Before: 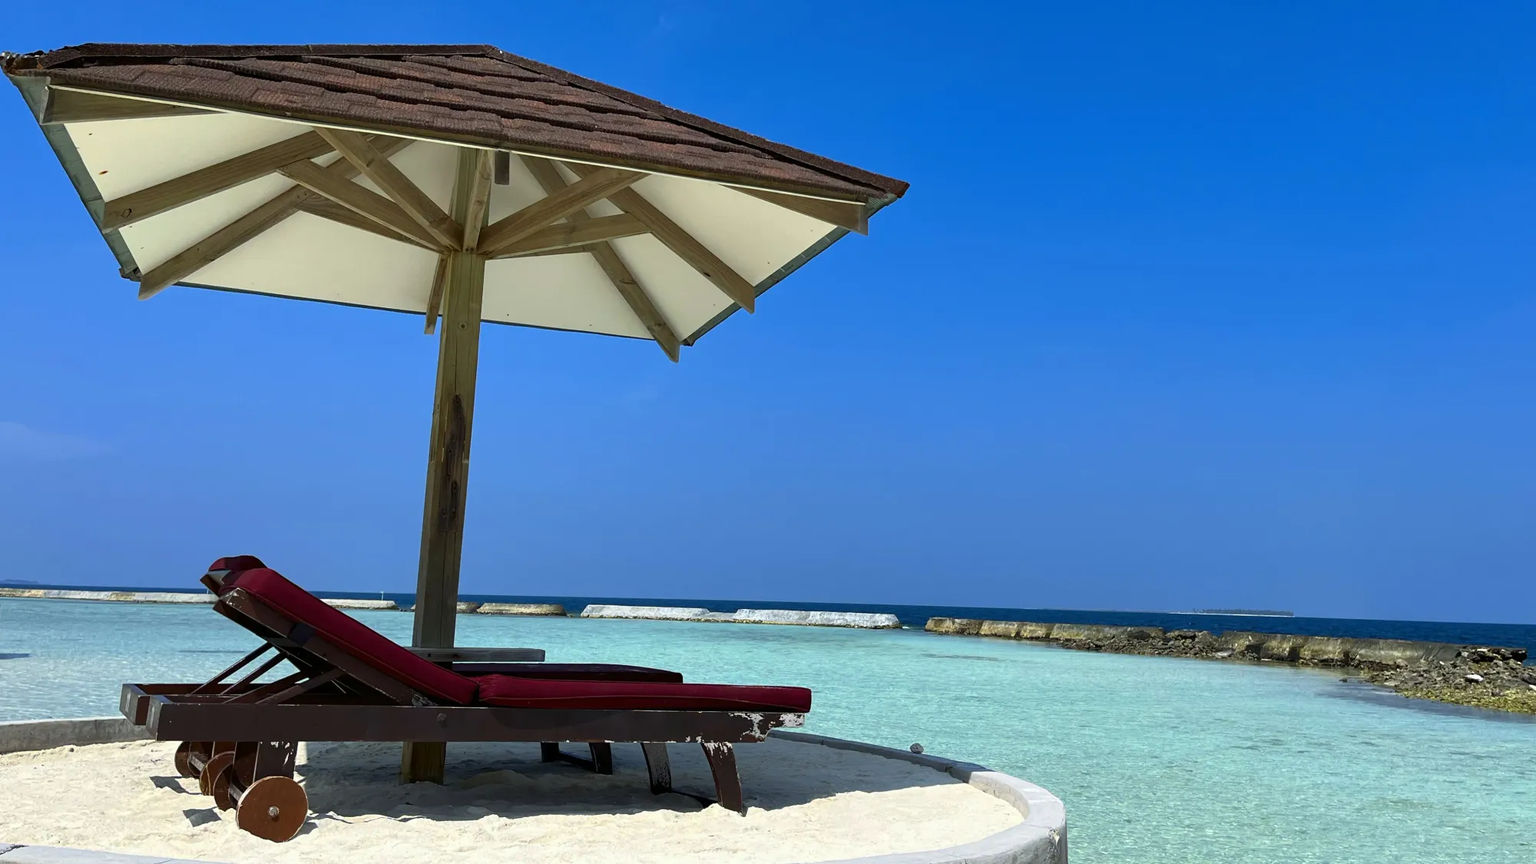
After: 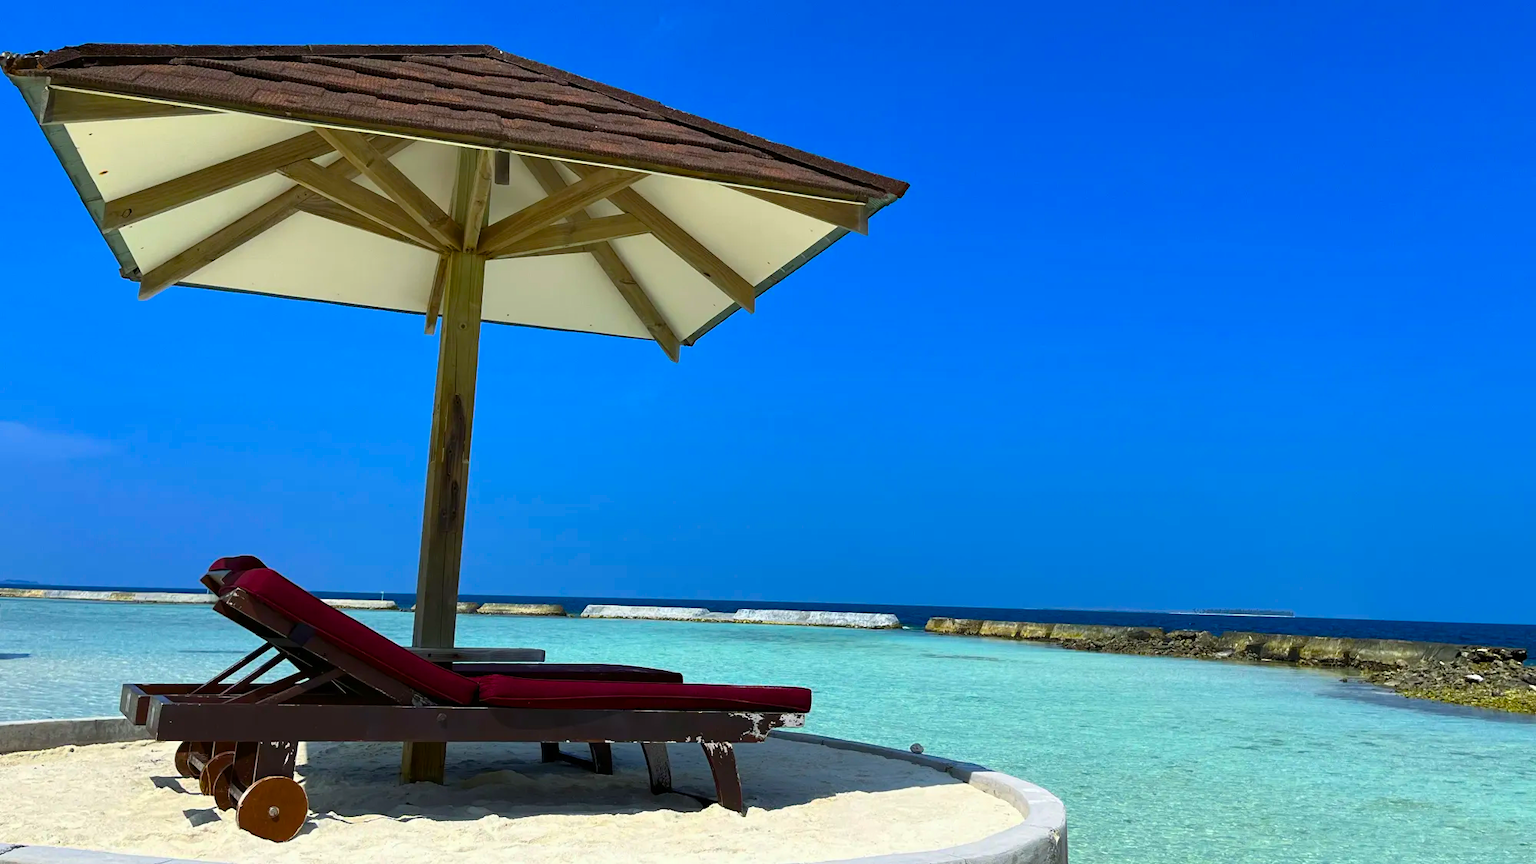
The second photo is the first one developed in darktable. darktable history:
color balance rgb: perceptual saturation grading › global saturation 35.566%, global vibrance 20%
